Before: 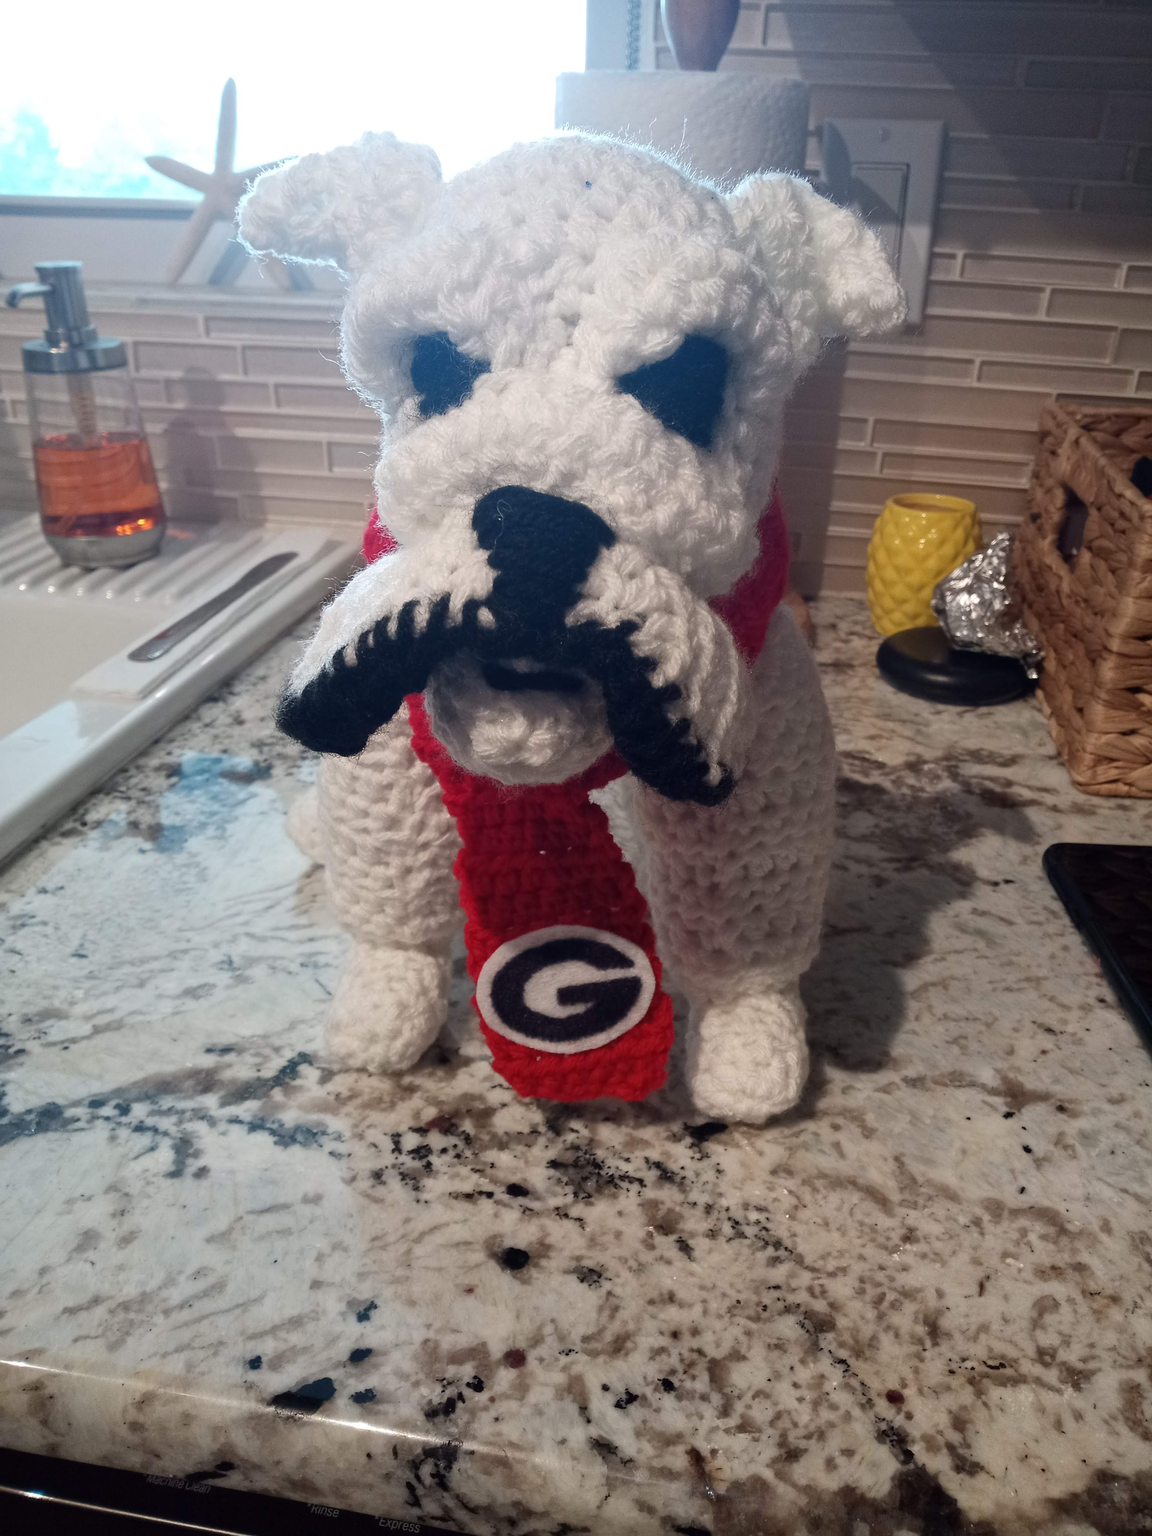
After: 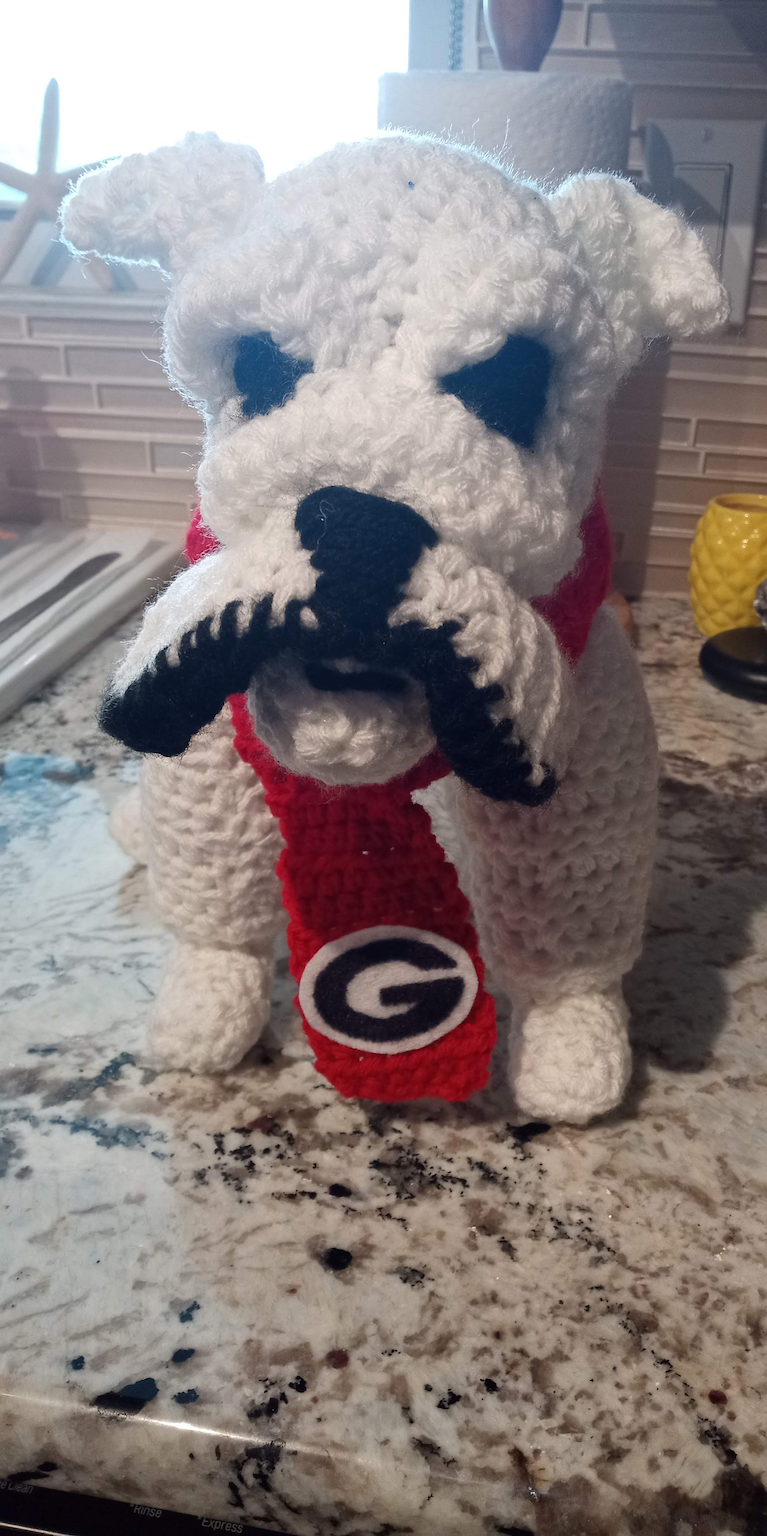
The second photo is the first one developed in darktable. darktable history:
color balance rgb: global vibrance 10%
white balance: emerald 1
crop: left 15.419%, right 17.914%
